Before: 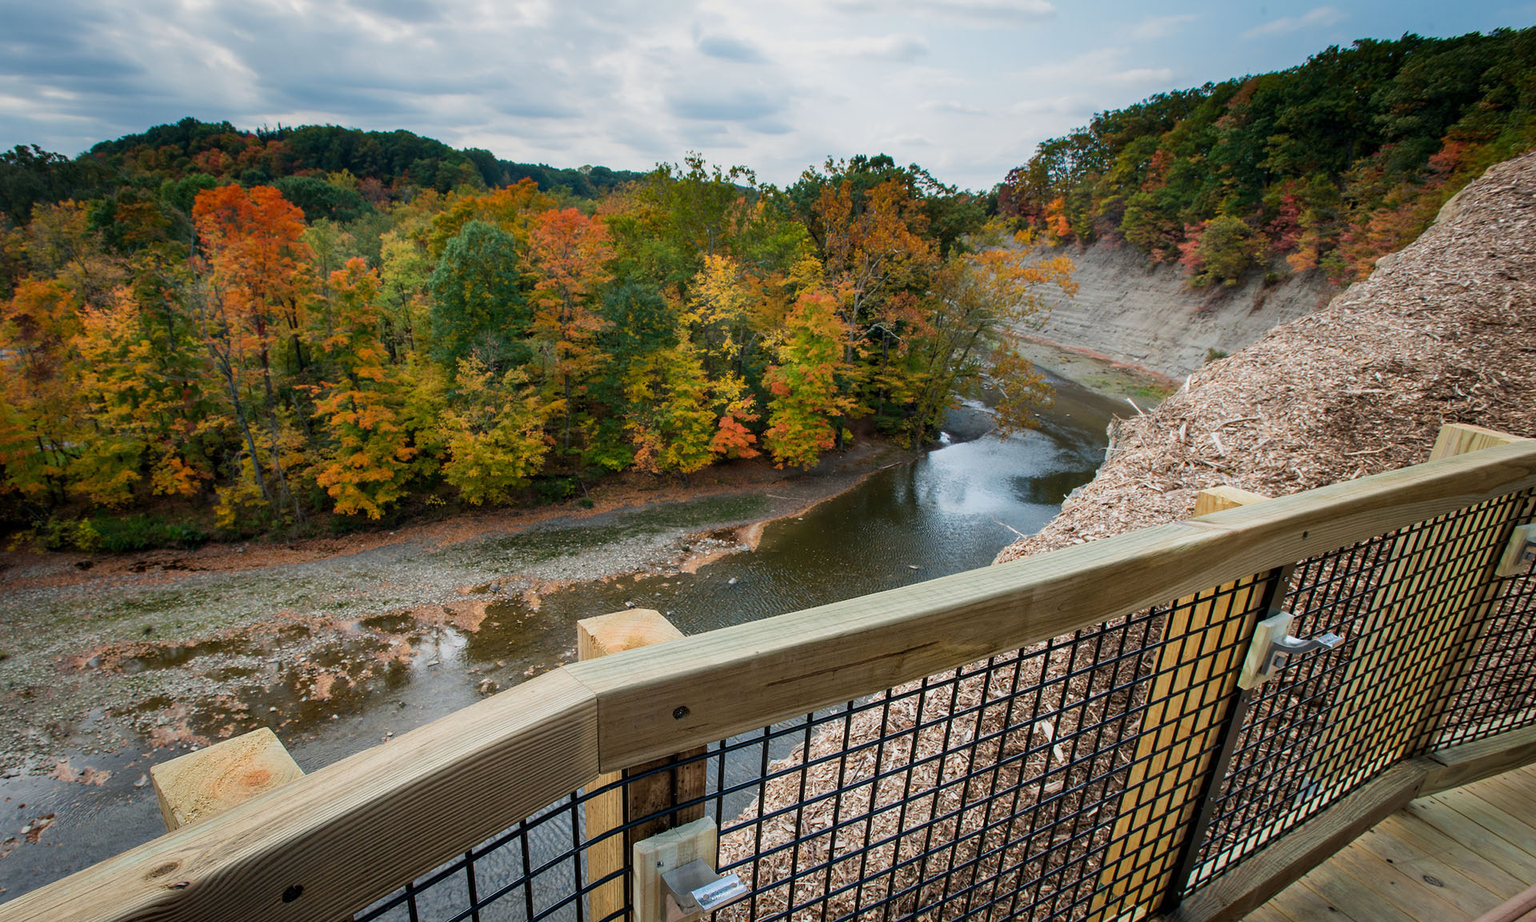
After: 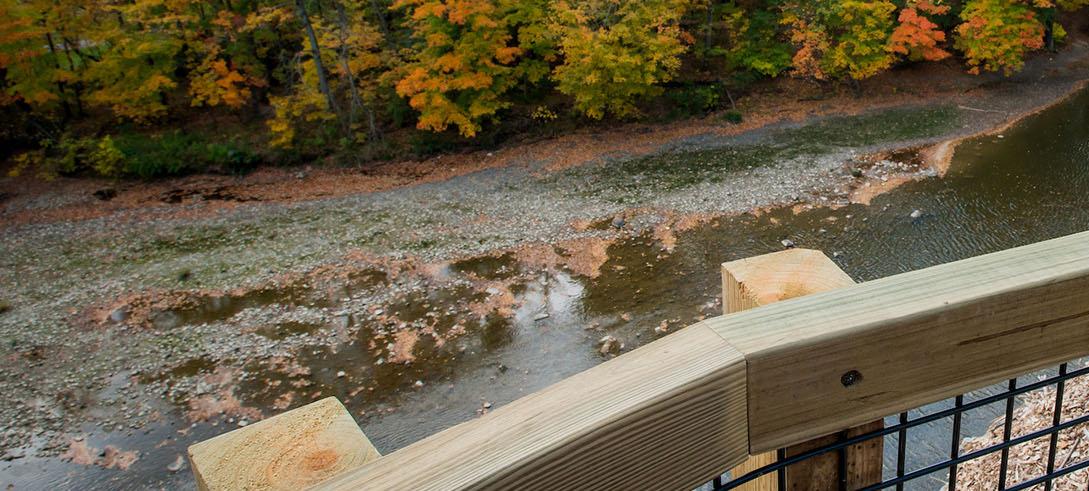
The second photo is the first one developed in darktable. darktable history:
crop: top 44.479%, right 43.272%, bottom 12.88%
